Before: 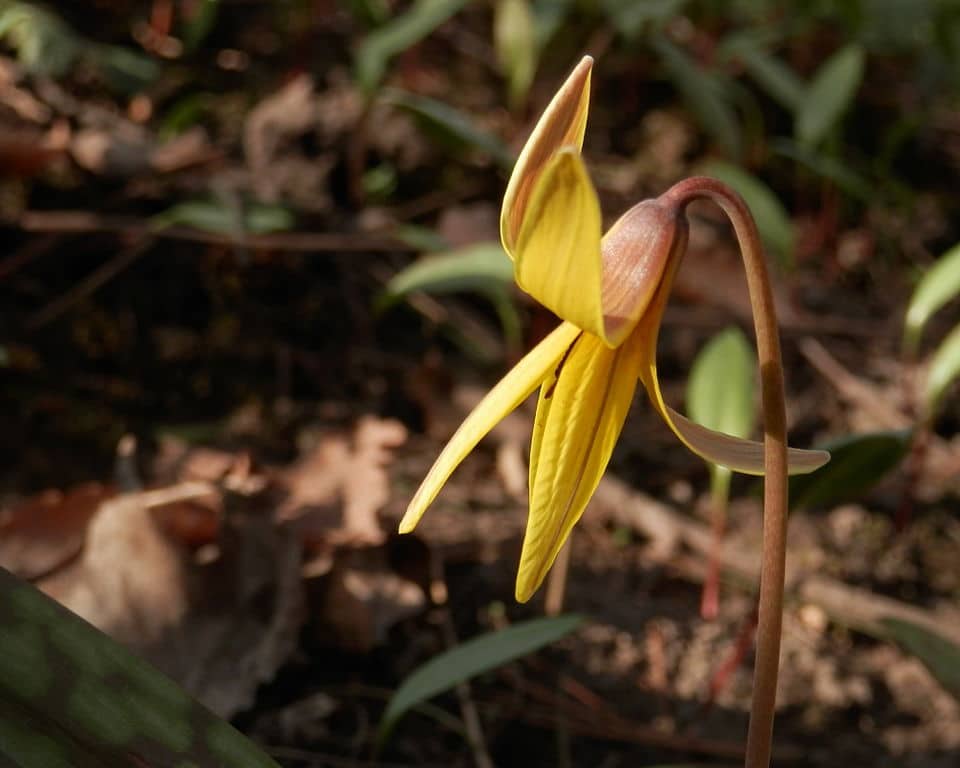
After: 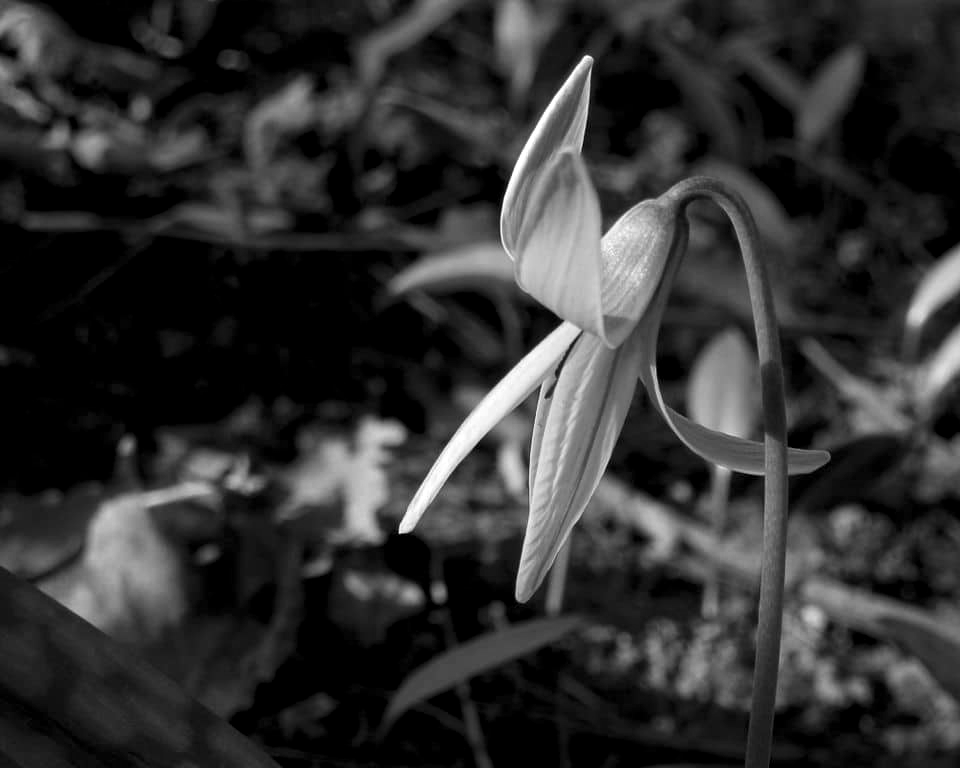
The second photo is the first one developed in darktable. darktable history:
color zones: curves: ch0 [(0, 0.613) (0.01, 0.613) (0.245, 0.448) (0.498, 0.529) (0.642, 0.665) (0.879, 0.777) (0.99, 0.613)]; ch1 [(0, 0) (0.143, 0) (0.286, 0) (0.429, 0) (0.571, 0) (0.714, 0) (0.857, 0)]
levels: levels [0.052, 0.496, 0.908]
